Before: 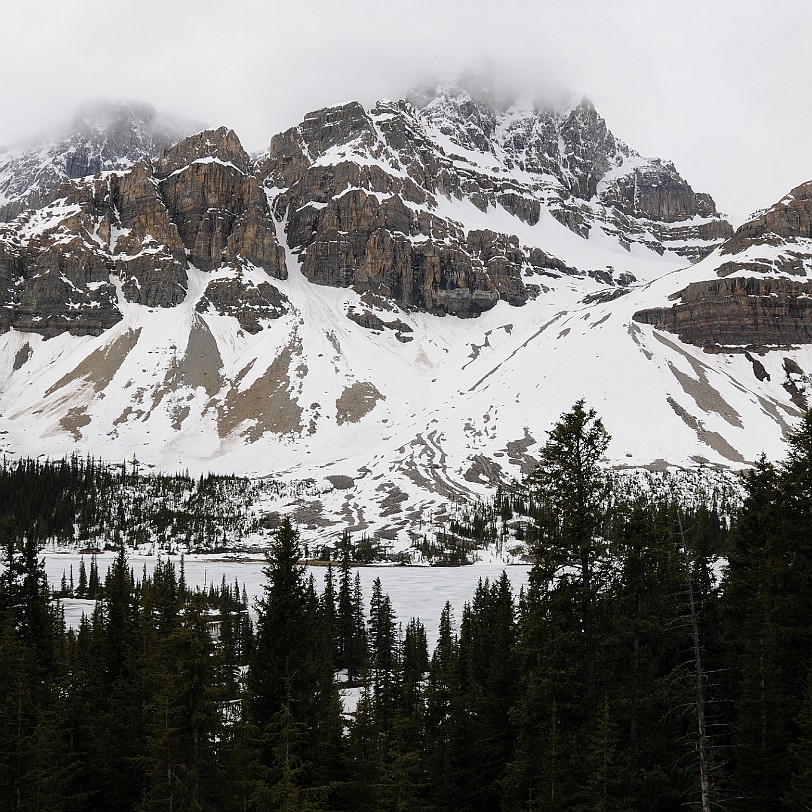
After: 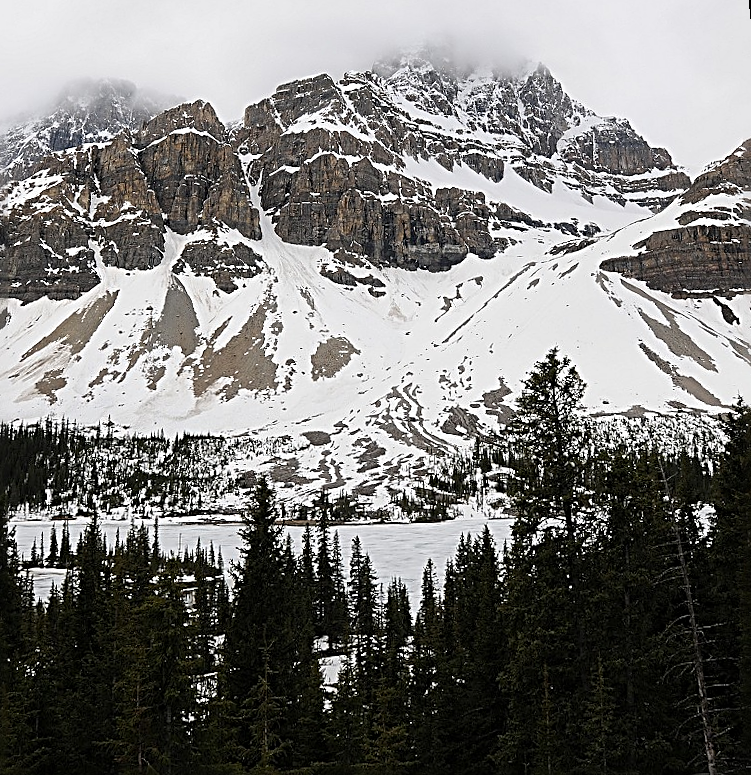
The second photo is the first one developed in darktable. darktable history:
sharpen: radius 3.025, amount 0.757
rotate and perspective: rotation -1.68°, lens shift (vertical) -0.146, crop left 0.049, crop right 0.912, crop top 0.032, crop bottom 0.96
